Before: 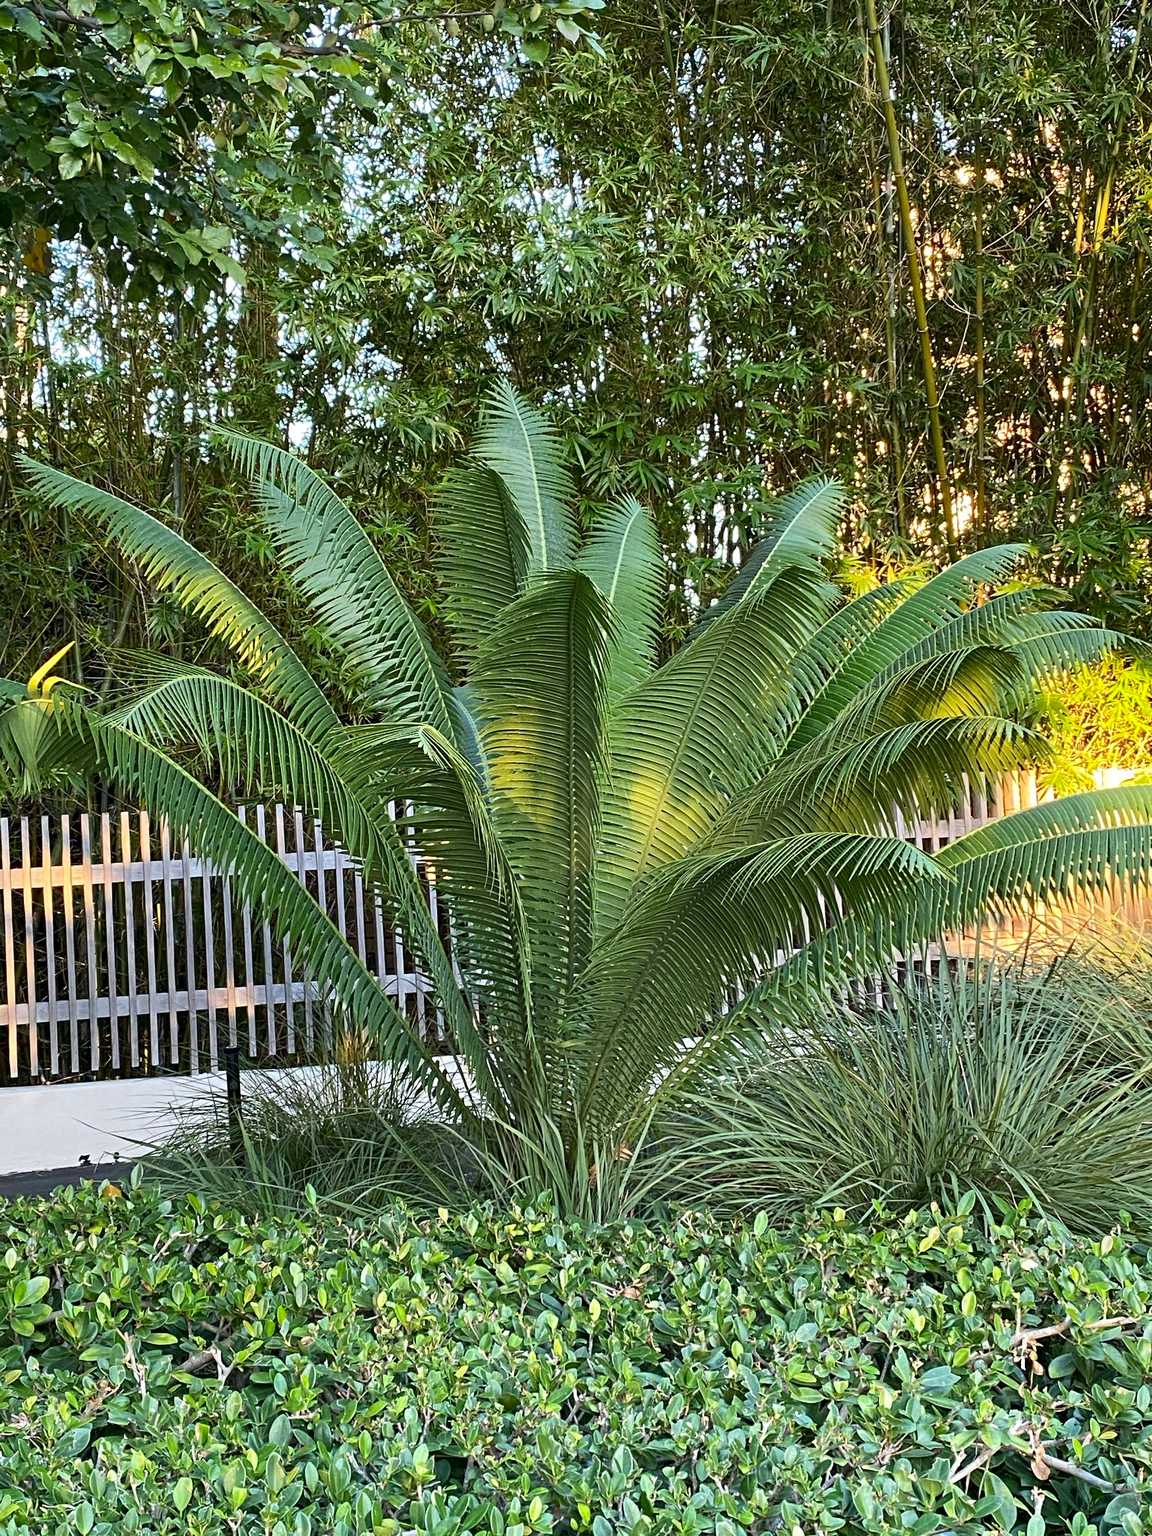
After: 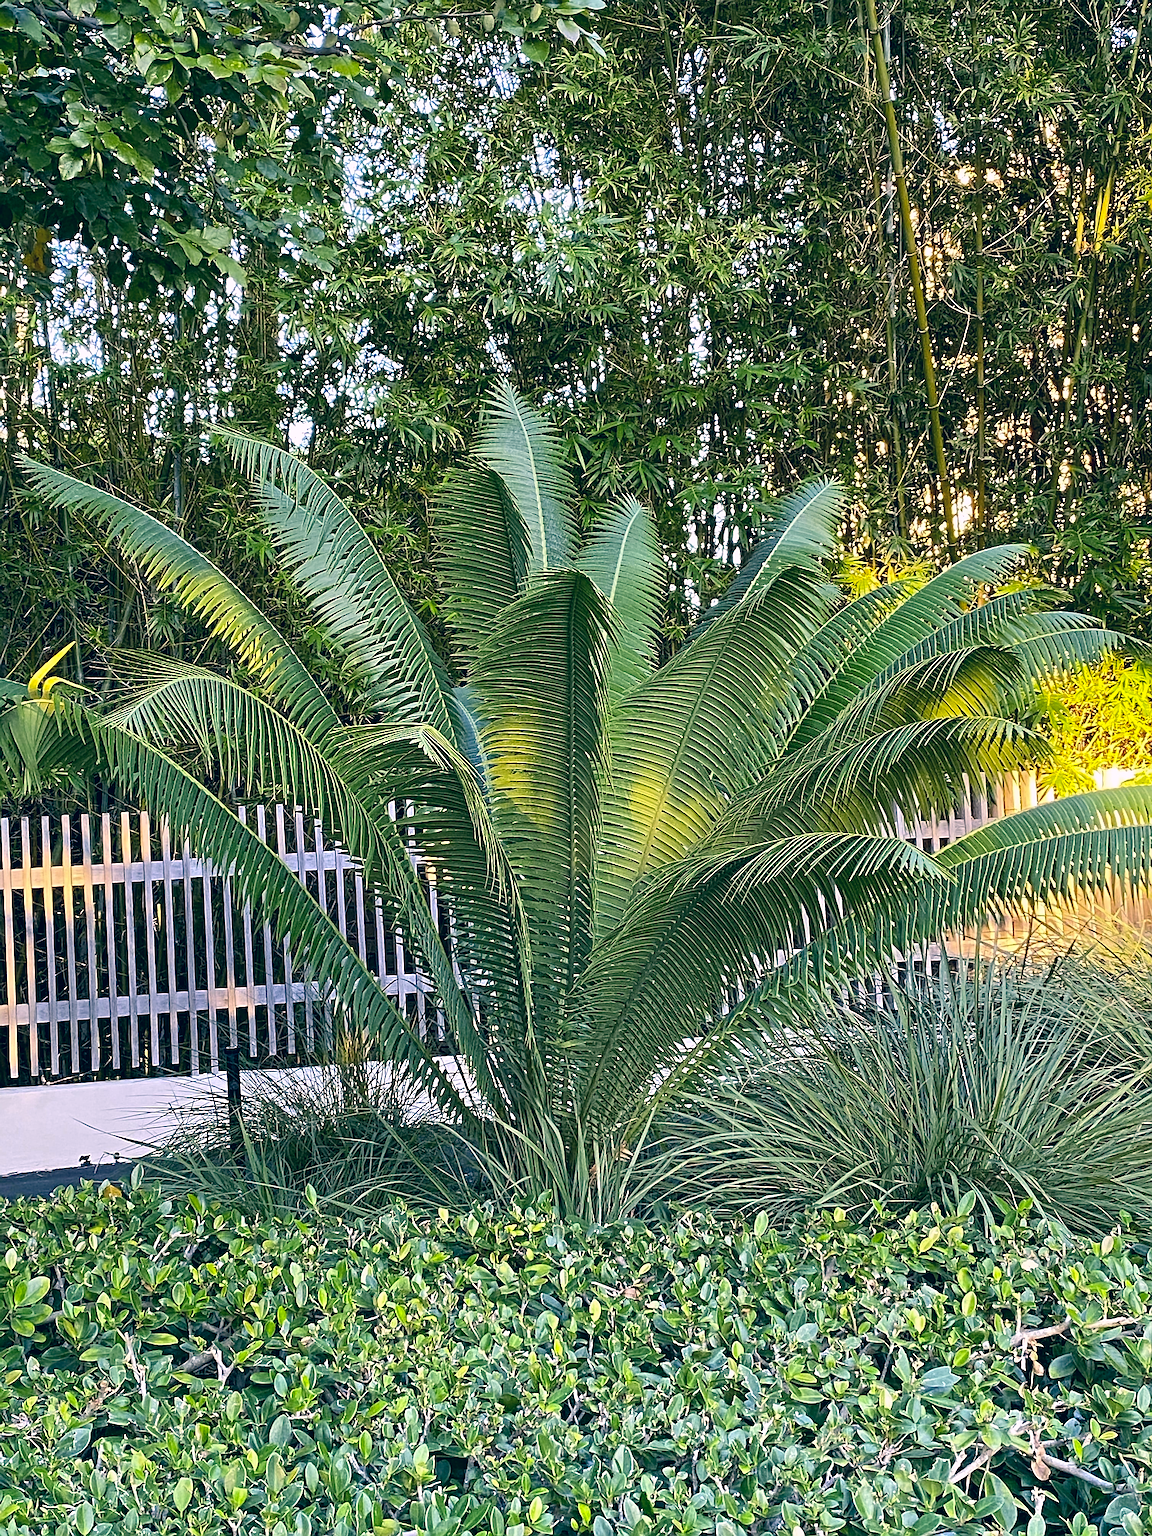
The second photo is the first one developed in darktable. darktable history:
white balance: red 0.926, green 1.003, blue 1.133
sharpen: amount 0.901
color correction: highlights a* 10.32, highlights b* 14.66, shadows a* -9.59, shadows b* -15.02
